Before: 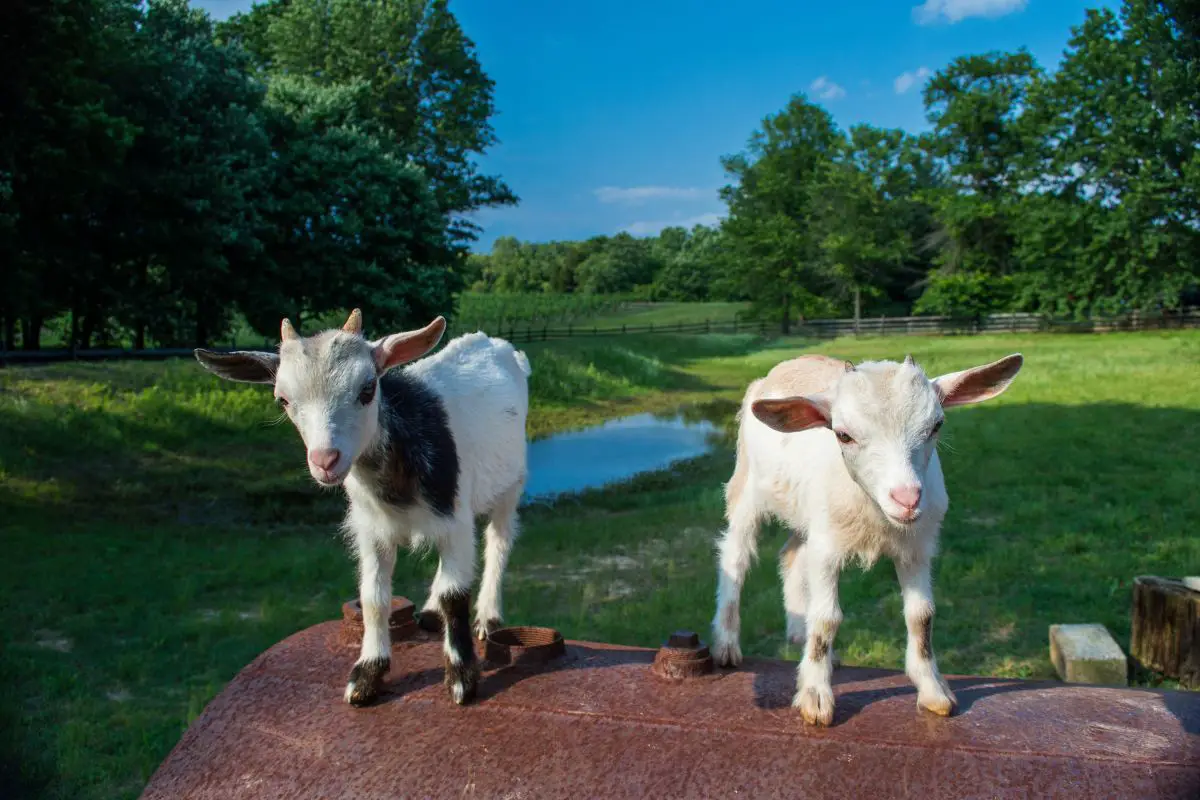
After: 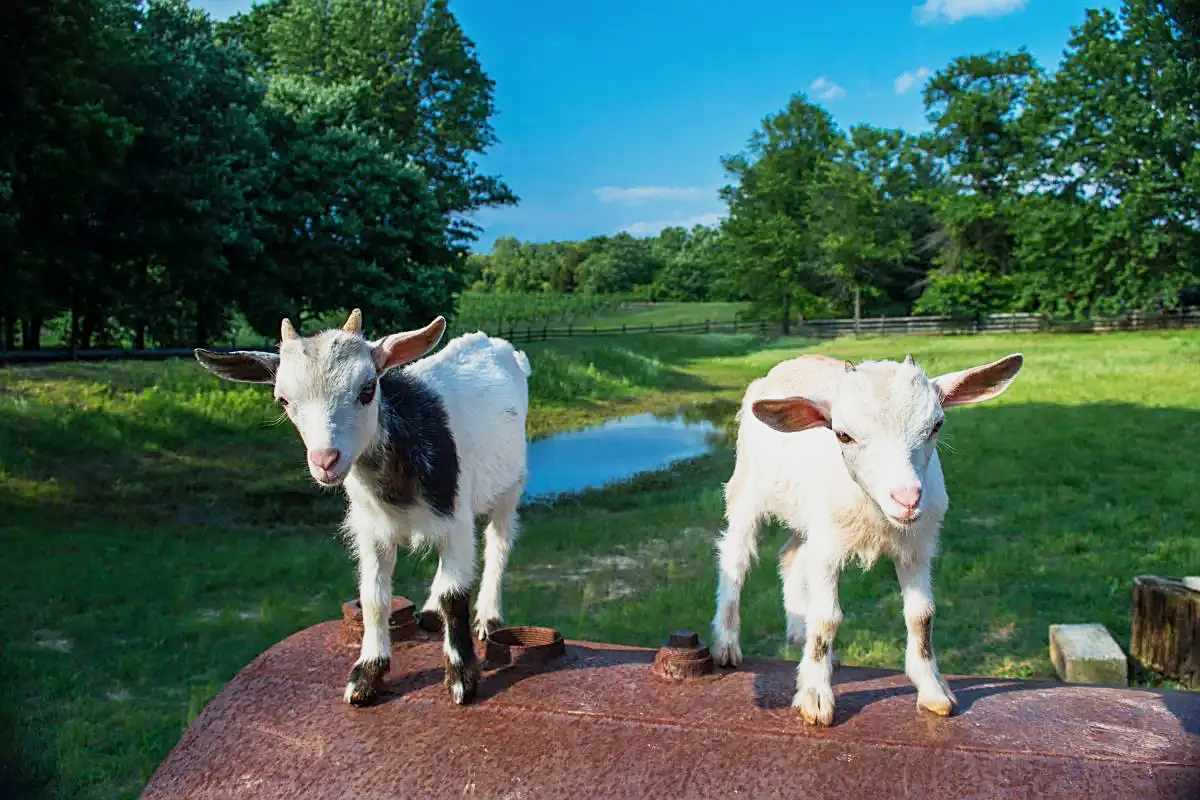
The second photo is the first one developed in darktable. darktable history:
base curve: curves: ch0 [(0, 0) (0.088, 0.125) (0.176, 0.251) (0.354, 0.501) (0.613, 0.749) (1, 0.877)], preserve colors none
sharpen: on, module defaults
